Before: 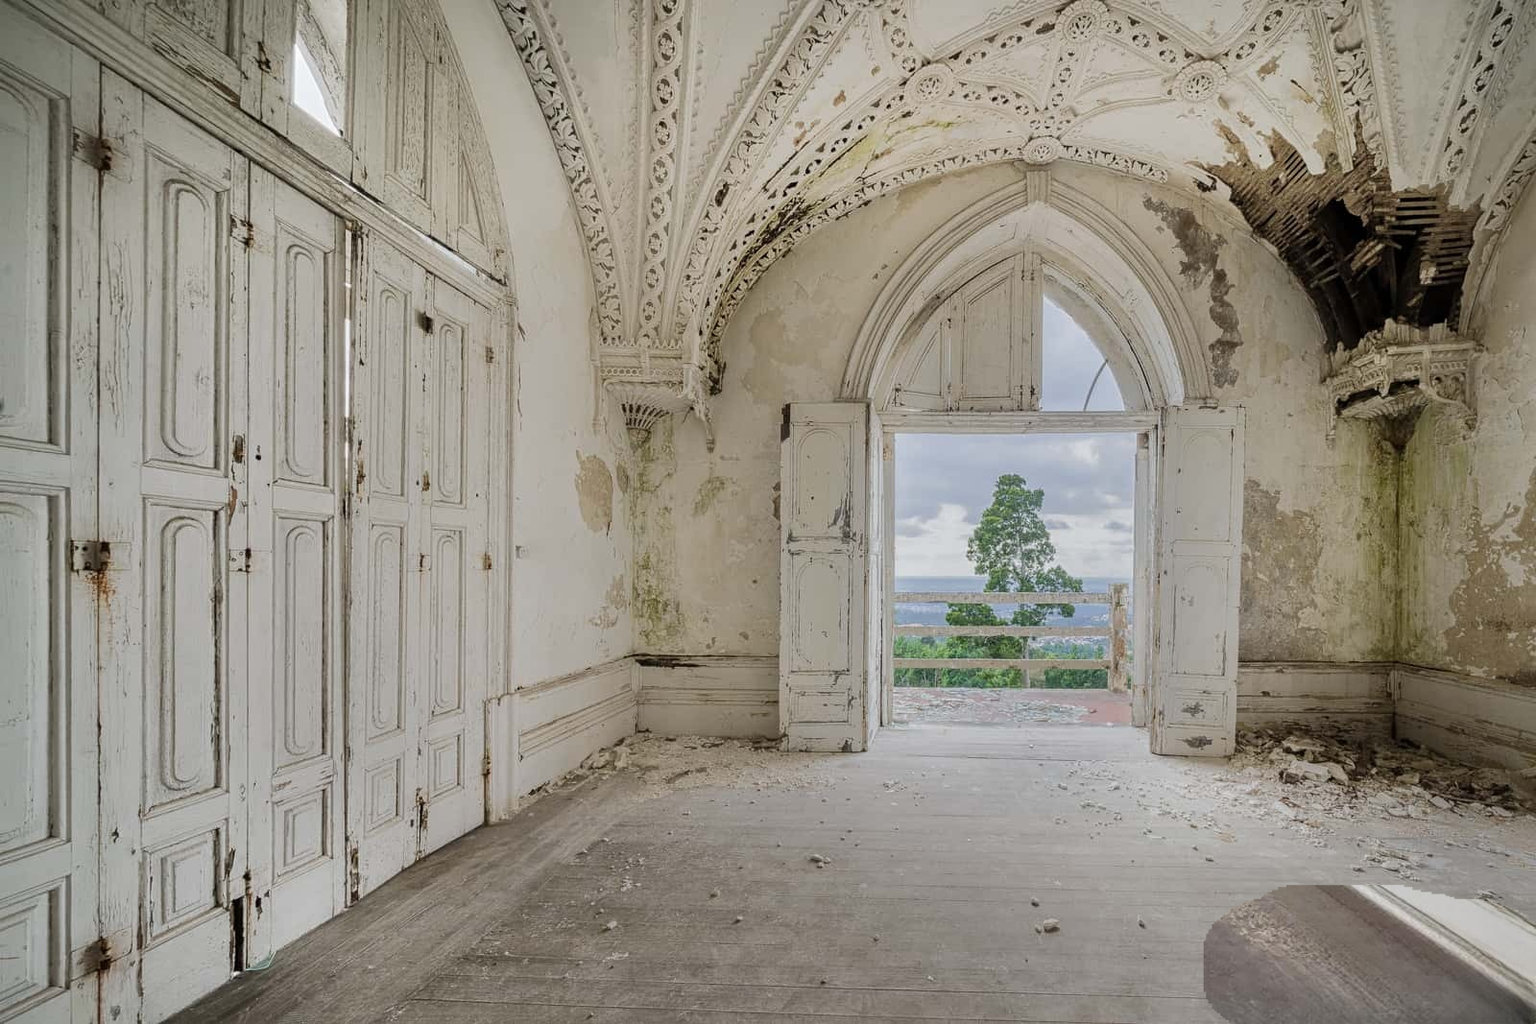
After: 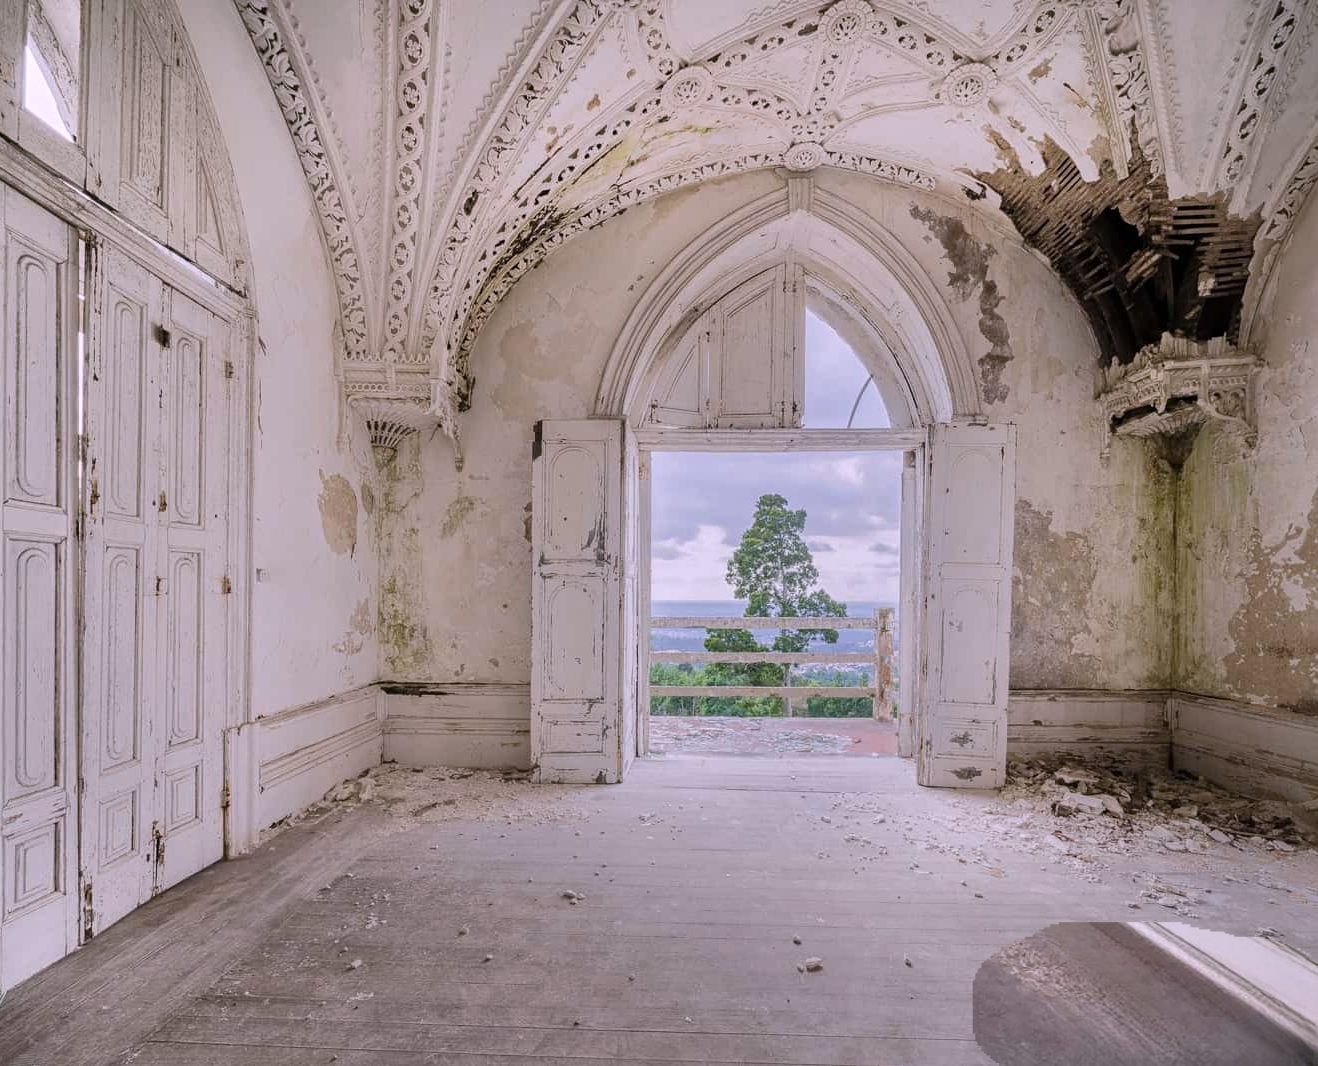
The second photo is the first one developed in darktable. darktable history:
crop: left 17.582%, bottom 0.031%
white balance: red 1.066, blue 1.119
